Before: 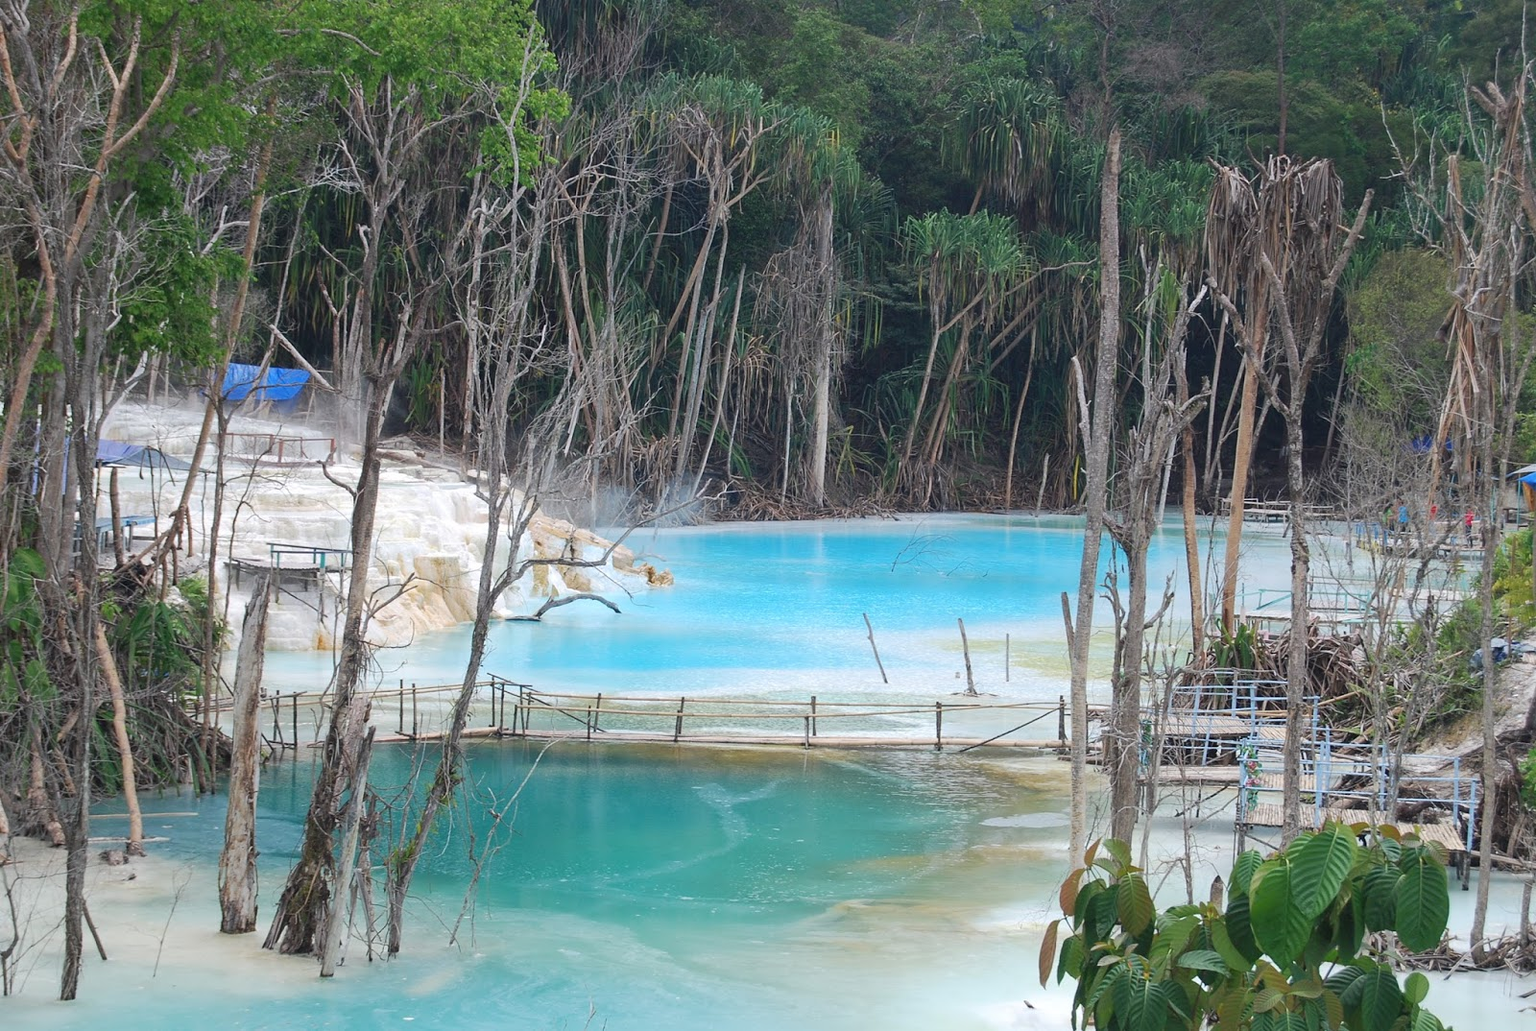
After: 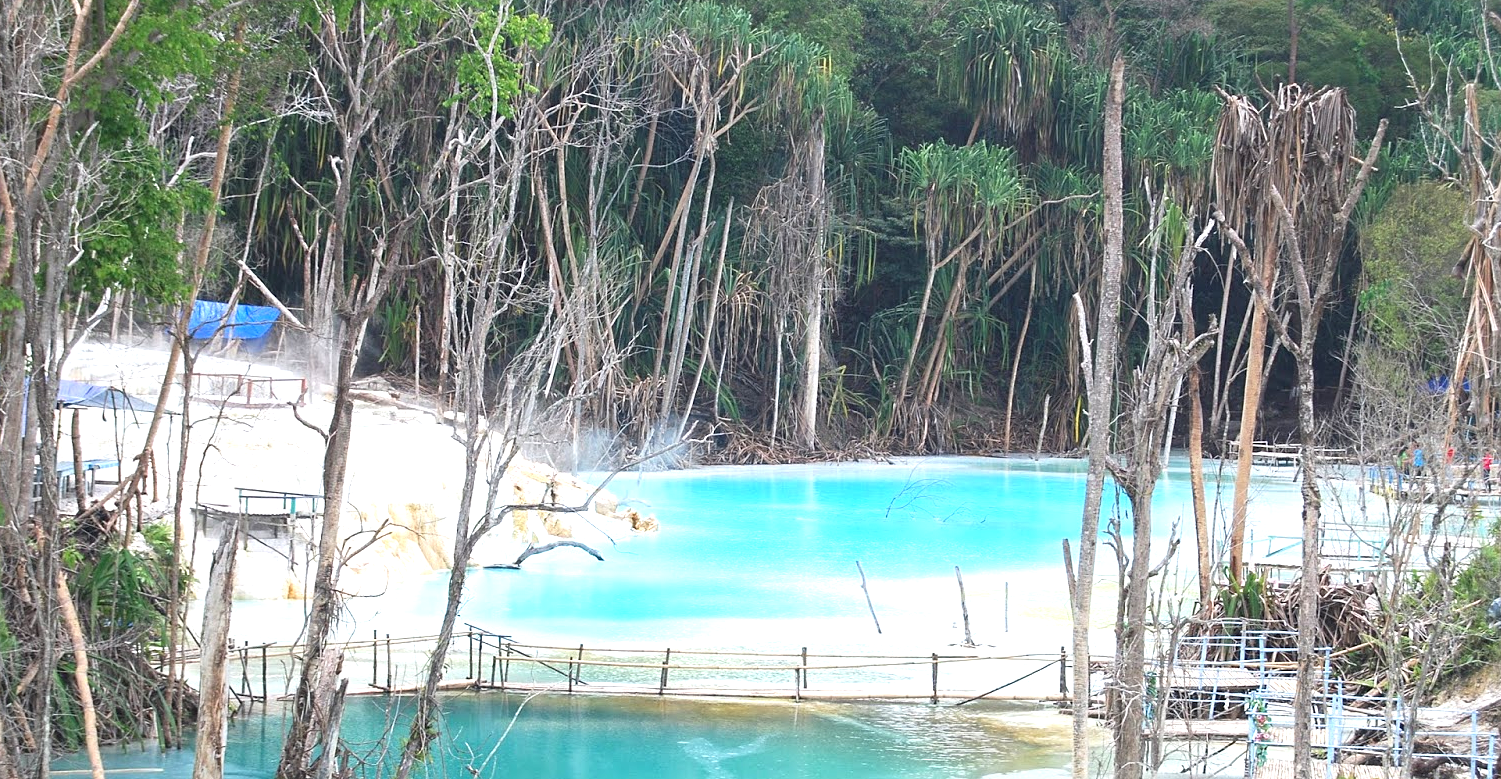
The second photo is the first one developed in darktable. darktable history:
crop: left 2.737%, top 7.287%, right 3.421%, bottom 20.179%
sharpen: amount 0.2
tone equalizer: on, module defaults
exposure: black level correction 0, exposure 0.95 EV, compensate exposure bias true, compensate highlight preservation false
